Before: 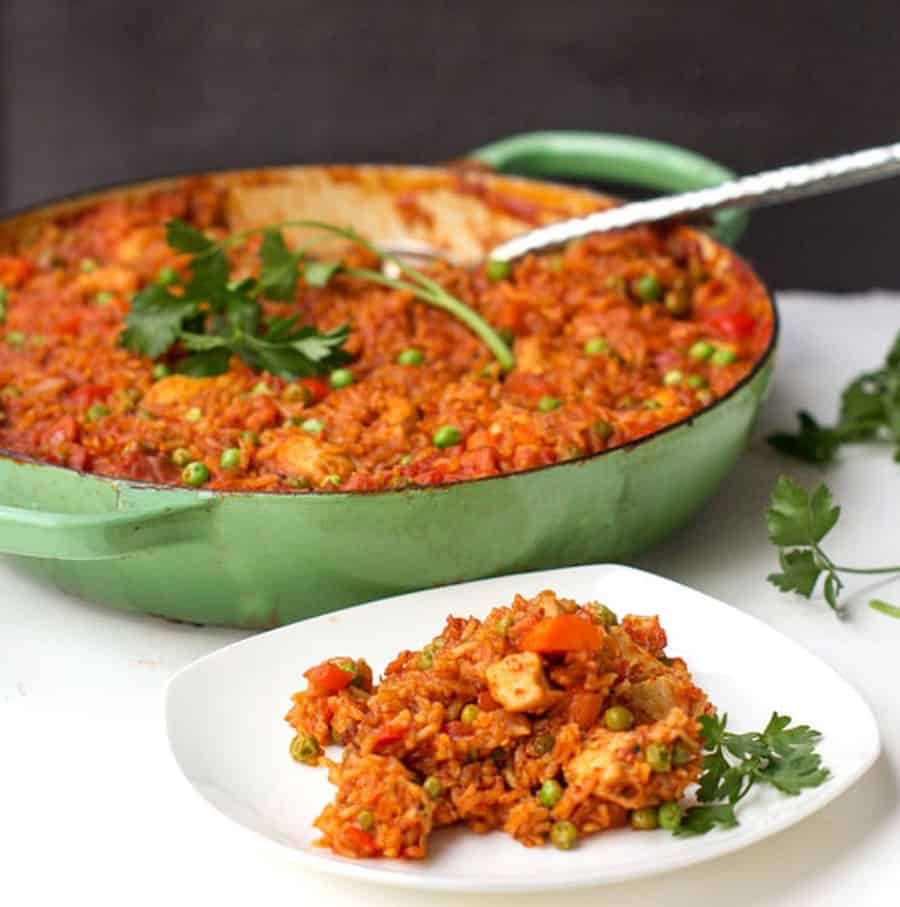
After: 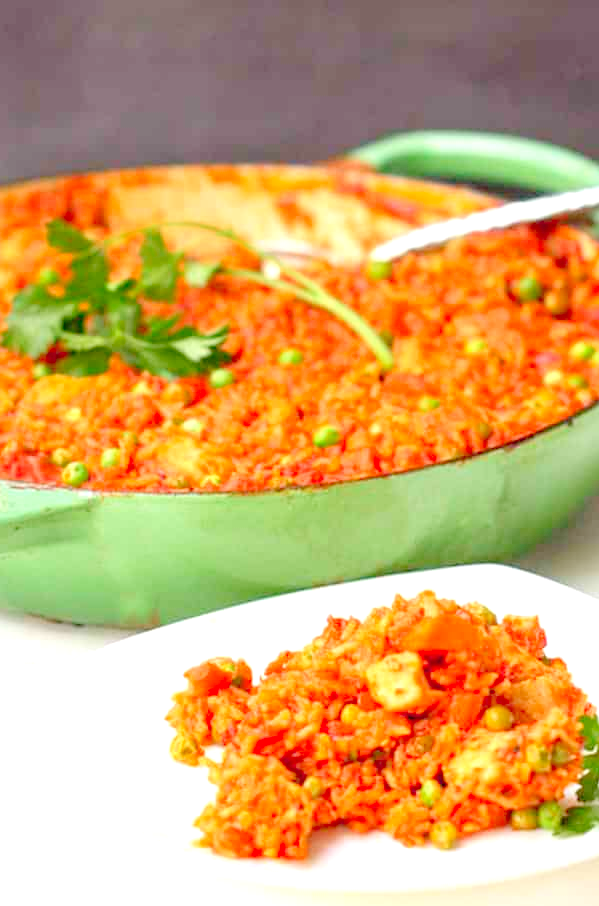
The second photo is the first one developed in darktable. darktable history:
crop and rotate: left 13.375%, right 20.032%
levels: levels [0.008, 0.318, 0.836]
